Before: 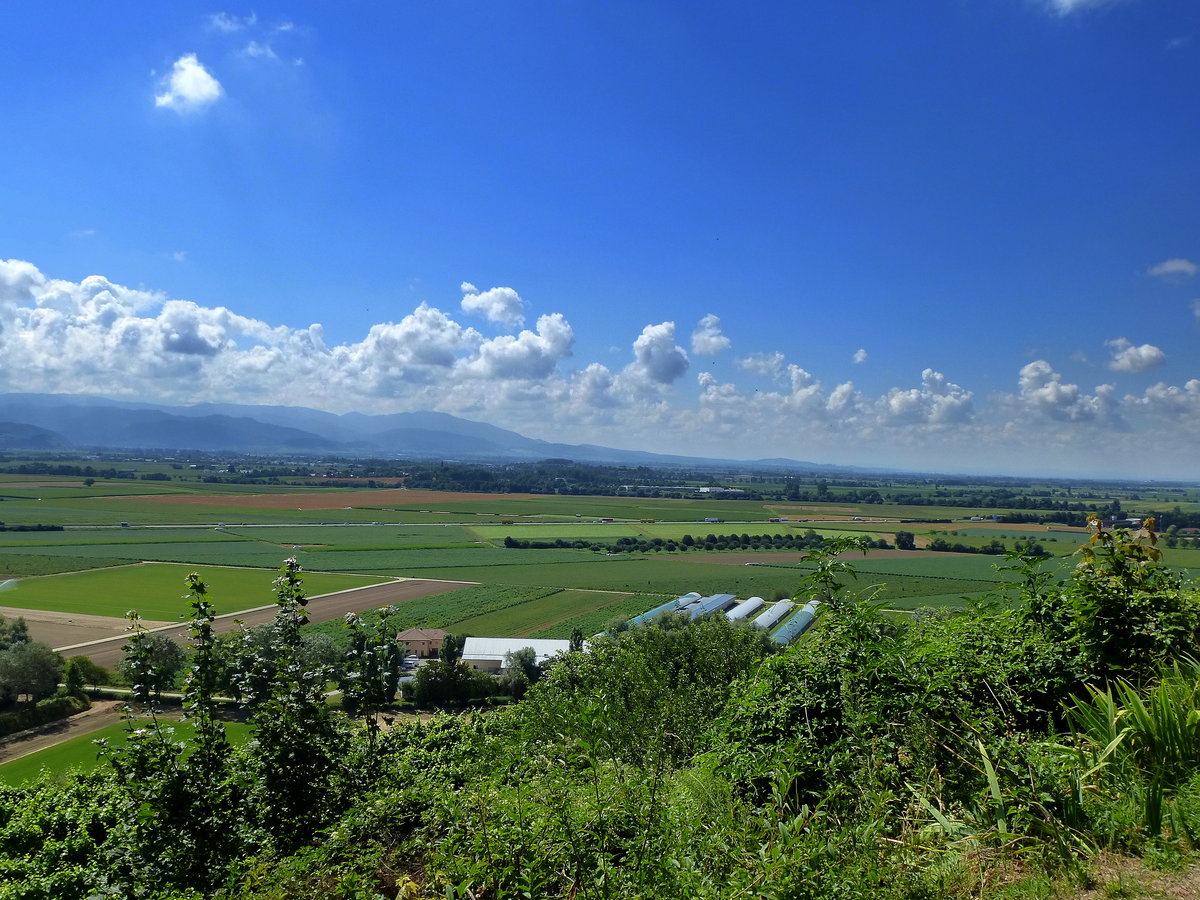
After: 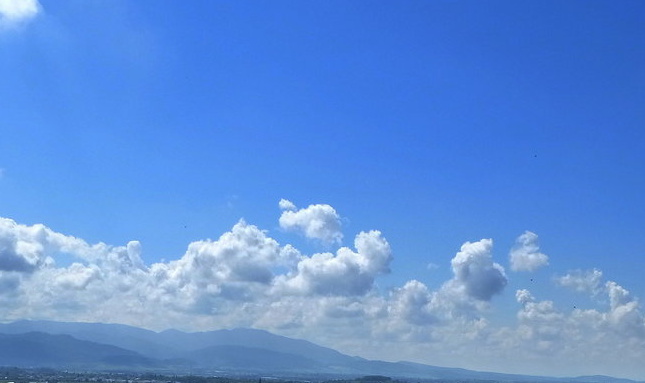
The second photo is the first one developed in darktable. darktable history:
crop: left 15.25%, top 9.265%, right 30.992%, bottom 48.071%
